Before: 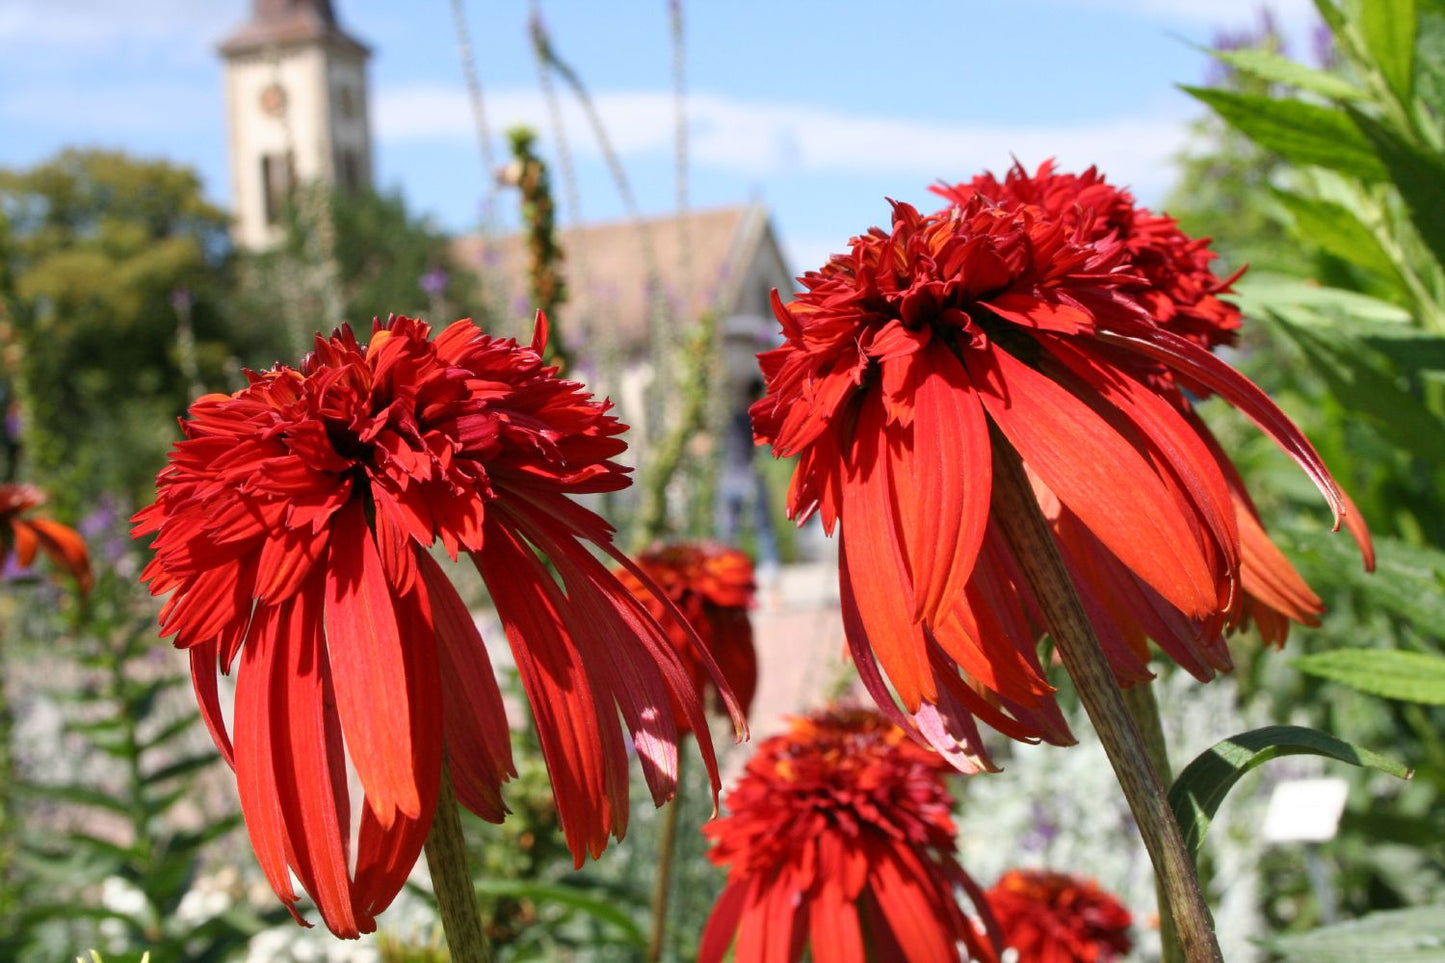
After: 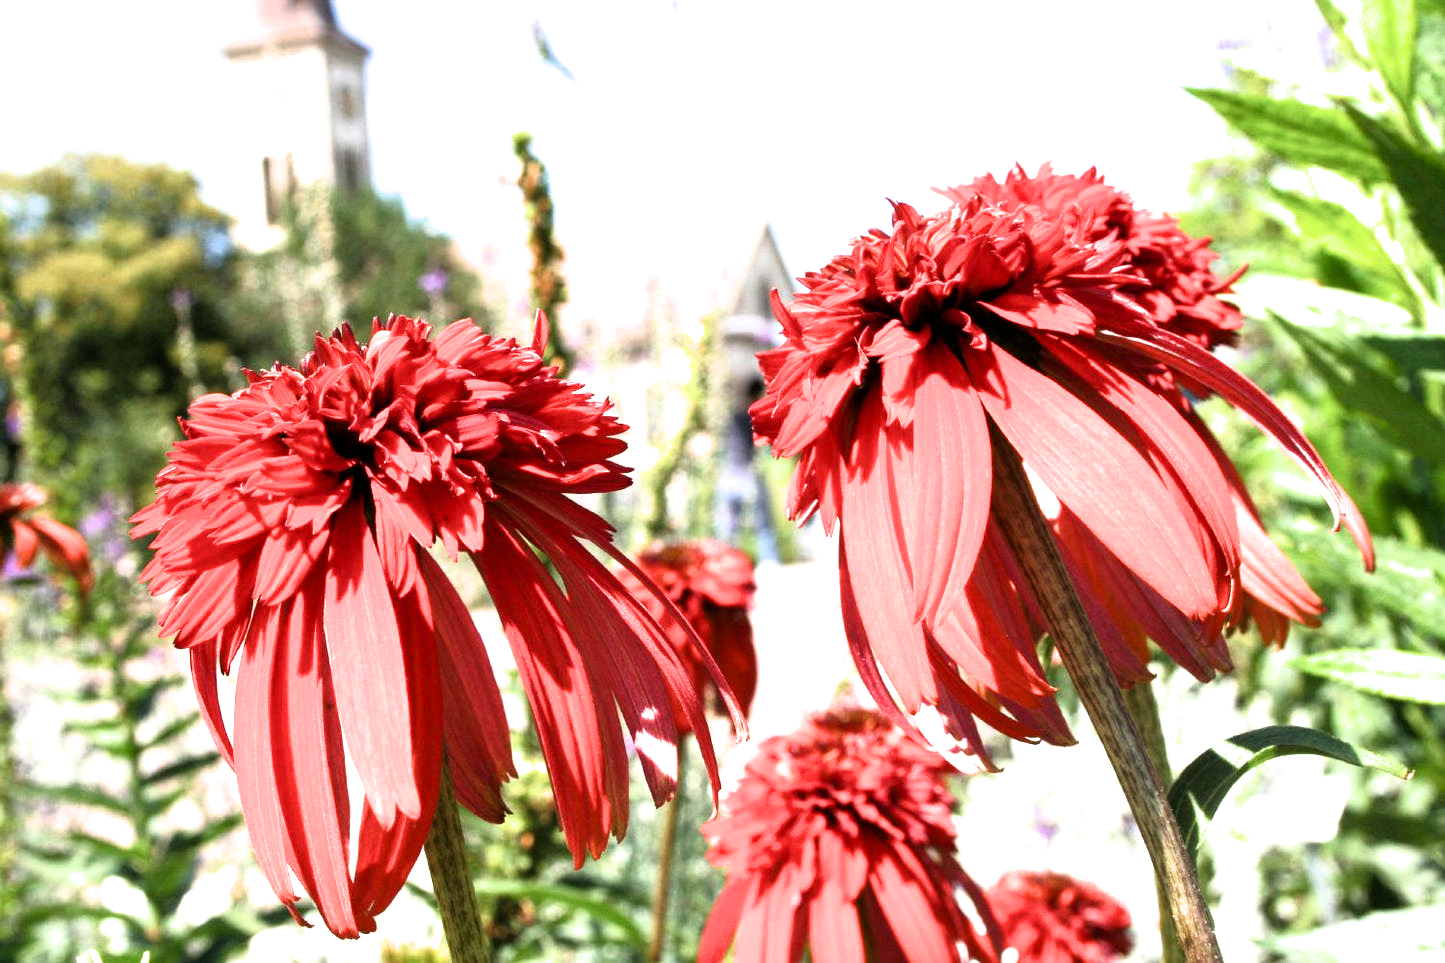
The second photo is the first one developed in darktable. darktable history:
filmic rgb: white relative exposure 2.2 EV, hardness 6.97
exposure: black level correction 0.001, exposure 1.129 EV, compensate exposure bias true, compensate highlight preservation false
